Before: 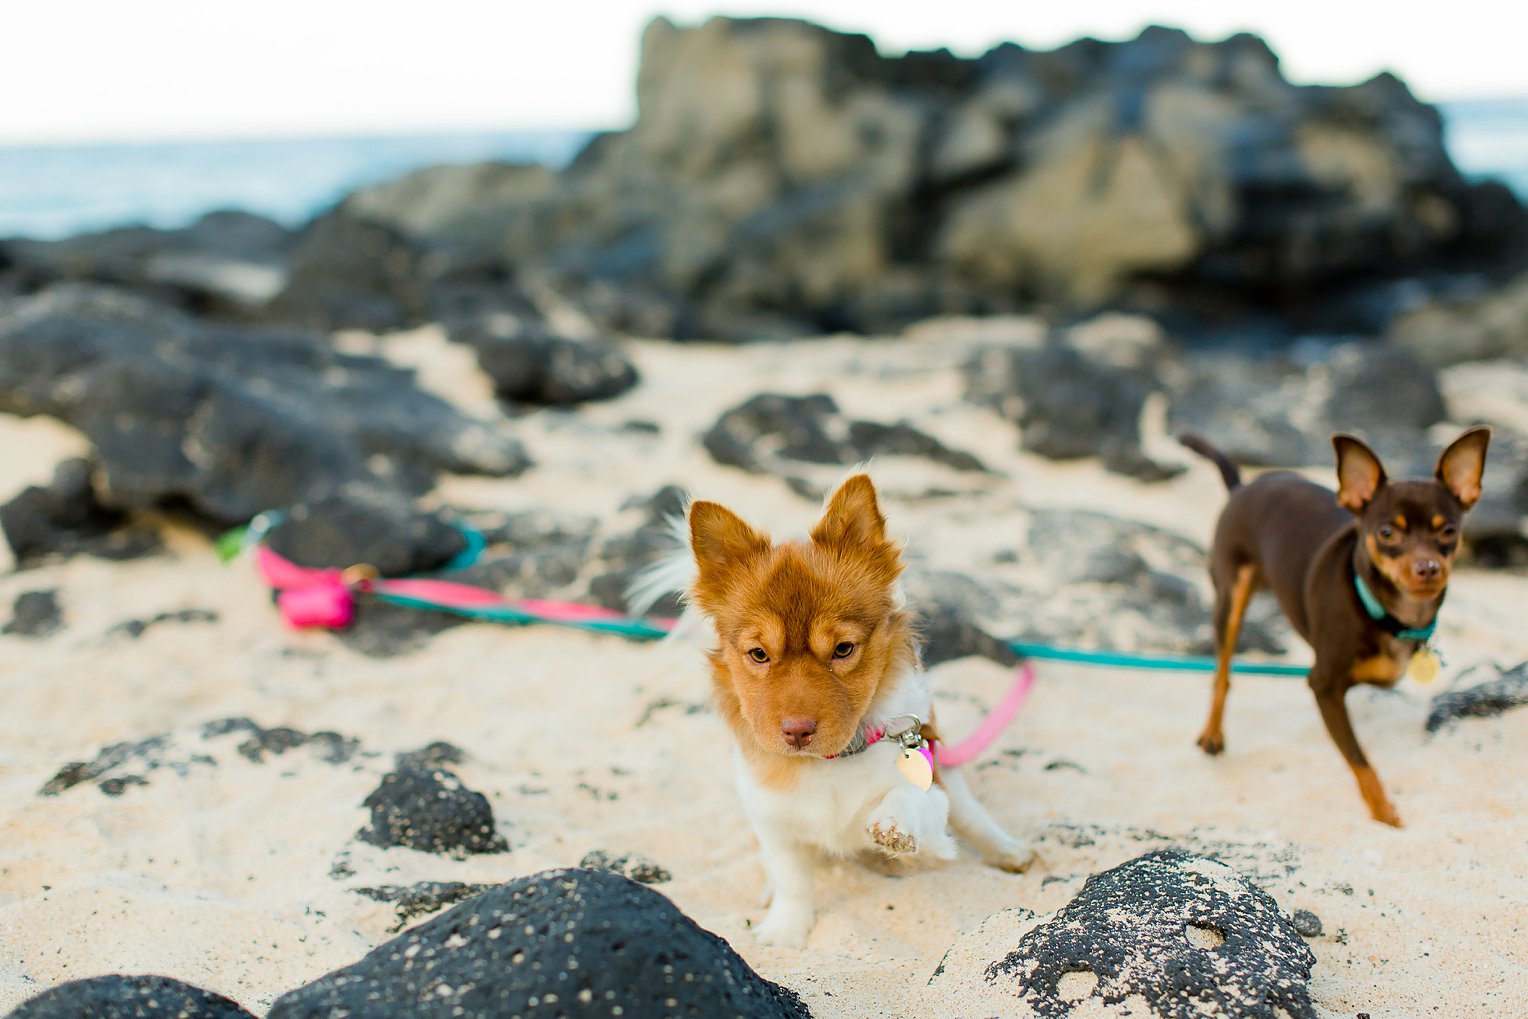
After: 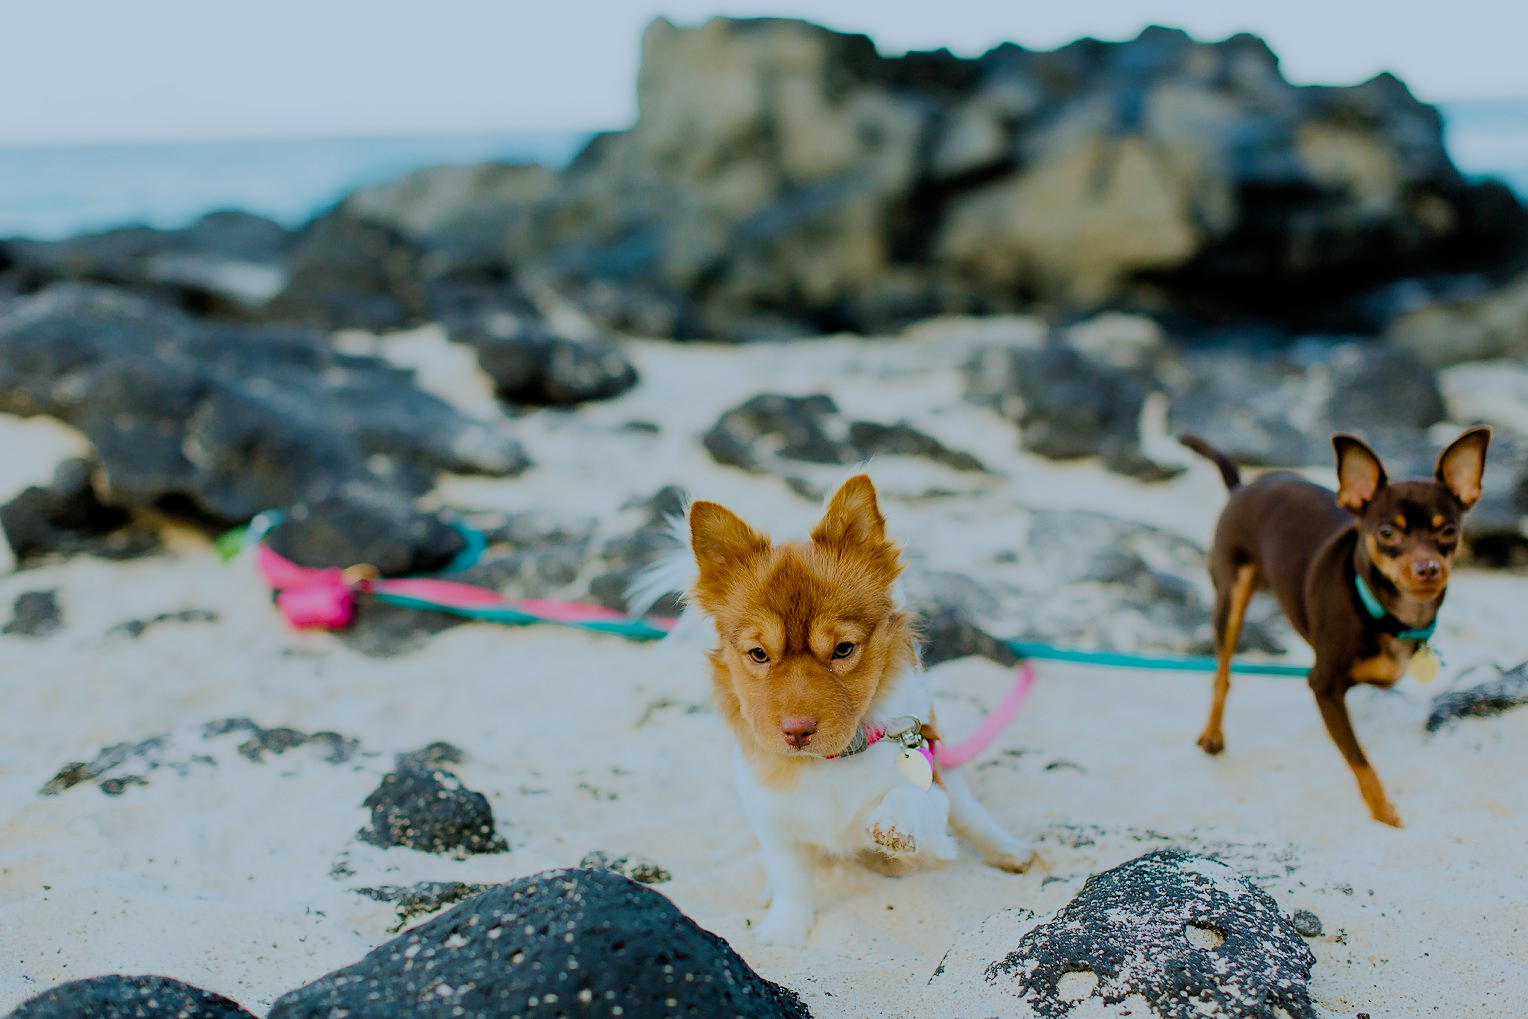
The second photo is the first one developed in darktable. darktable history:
filmic rgb: black relative exposure -7.65 EV, white relative exposure 4.56 EV, hardness 3.61, add noise in highlights 0.001, preserve chrominance no, color science v3 (2019), use custom middle-gray values true, iterations of high-quality reconstruction 0, contrast in highlights soft
velvia: on, module defaults
color correction: highlights a* -3.92, highlights b* -11.08
exposure: exposure -0.331 EV, compensate highlight preservation false
